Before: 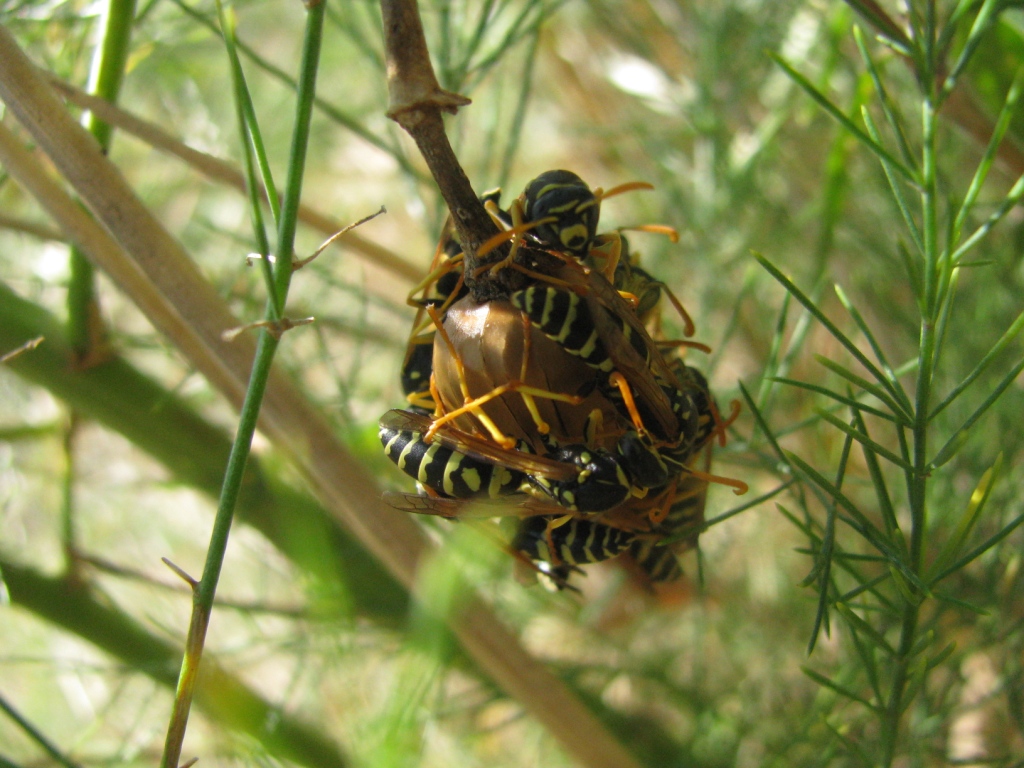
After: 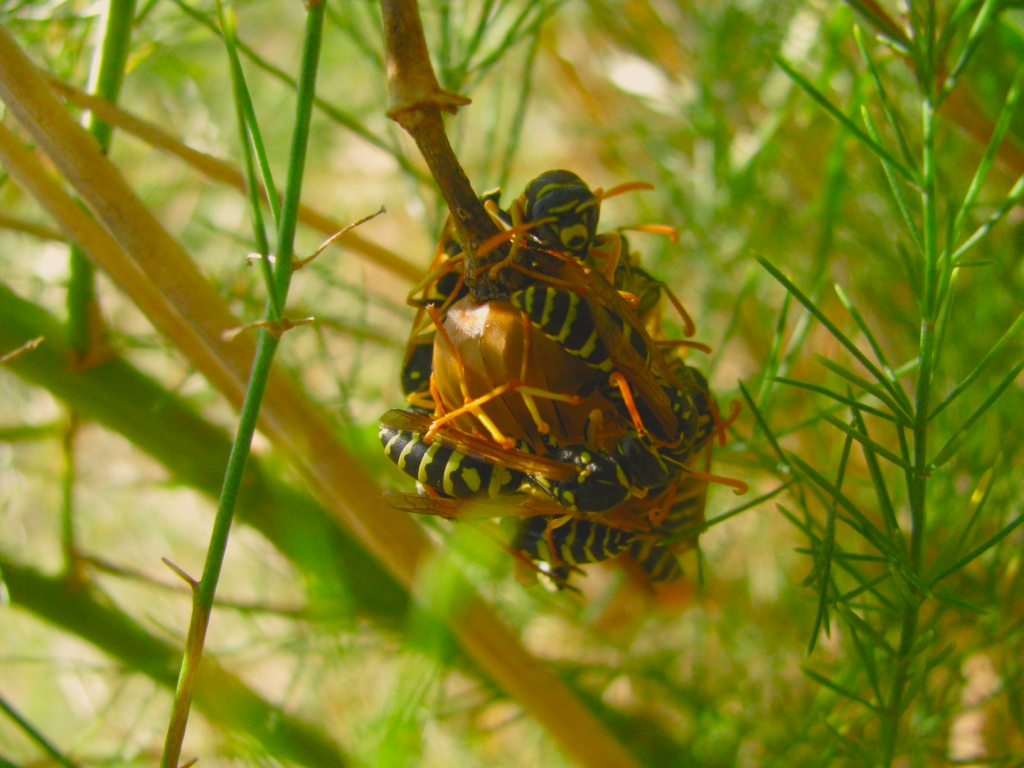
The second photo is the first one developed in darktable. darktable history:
color balance rgb: perceptual saturation grading › global saturation 20%, perceptual saturation grading › highlights -25%, perceptual saturation grading › shadows 50%
contrast brightness saturation: contrast -0.19, saturation 0.19
white balance: red 1.045, blue 0.932
